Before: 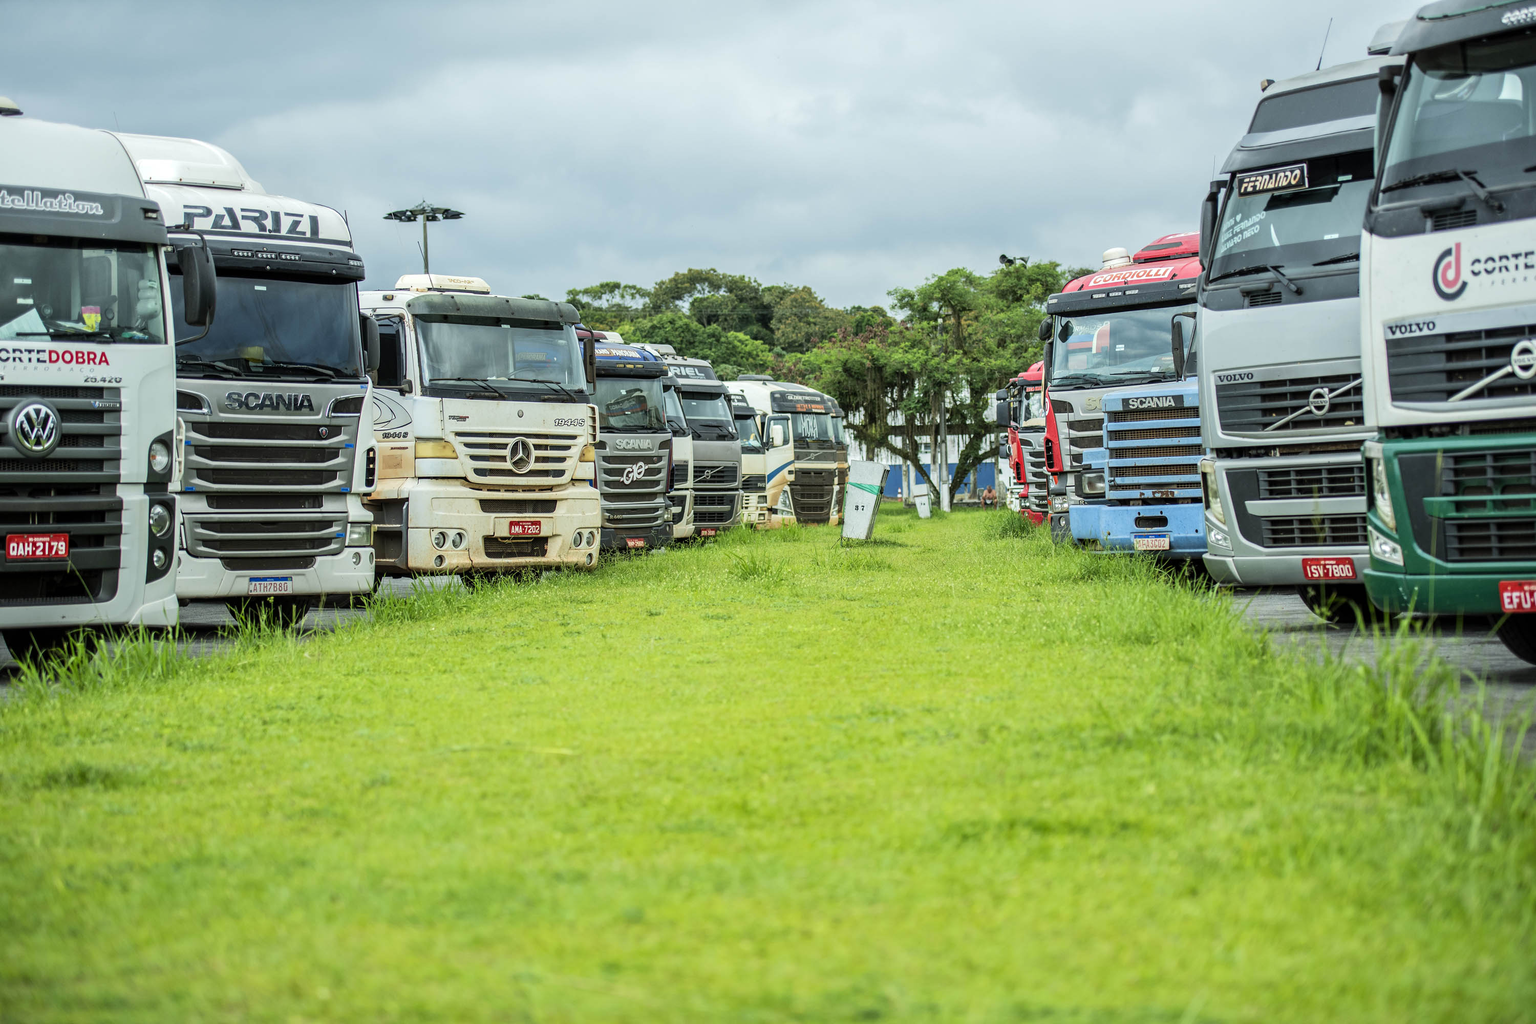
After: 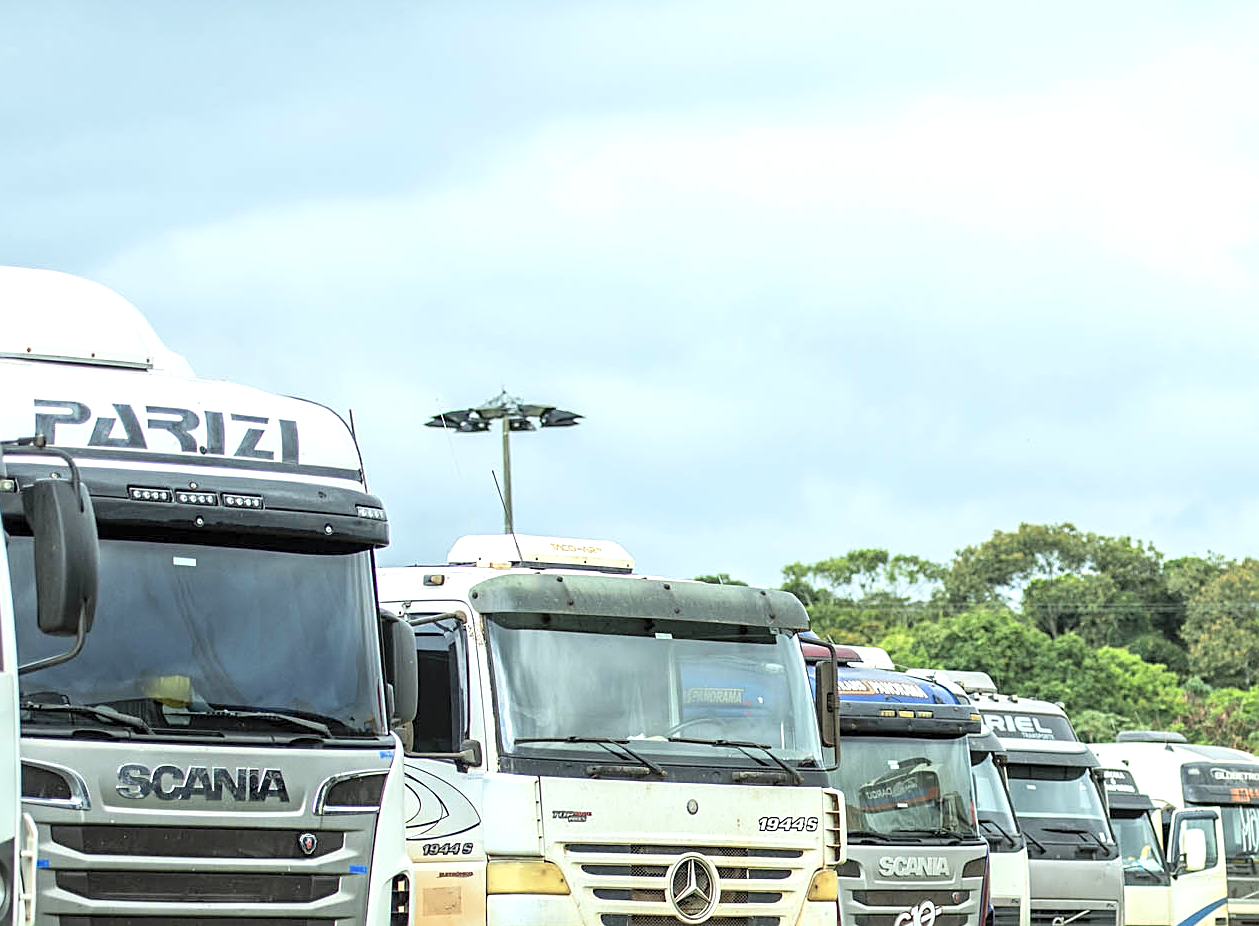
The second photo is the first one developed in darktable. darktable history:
contrast brightness saturation: brightness 0.13
sharpen: on, module defaults
exposure: exposure 0.566 EV, compensate highlight preservation false
crop and rotate: left 10.817%, top 0.062%, right 47.194%, bottom 53.626%
